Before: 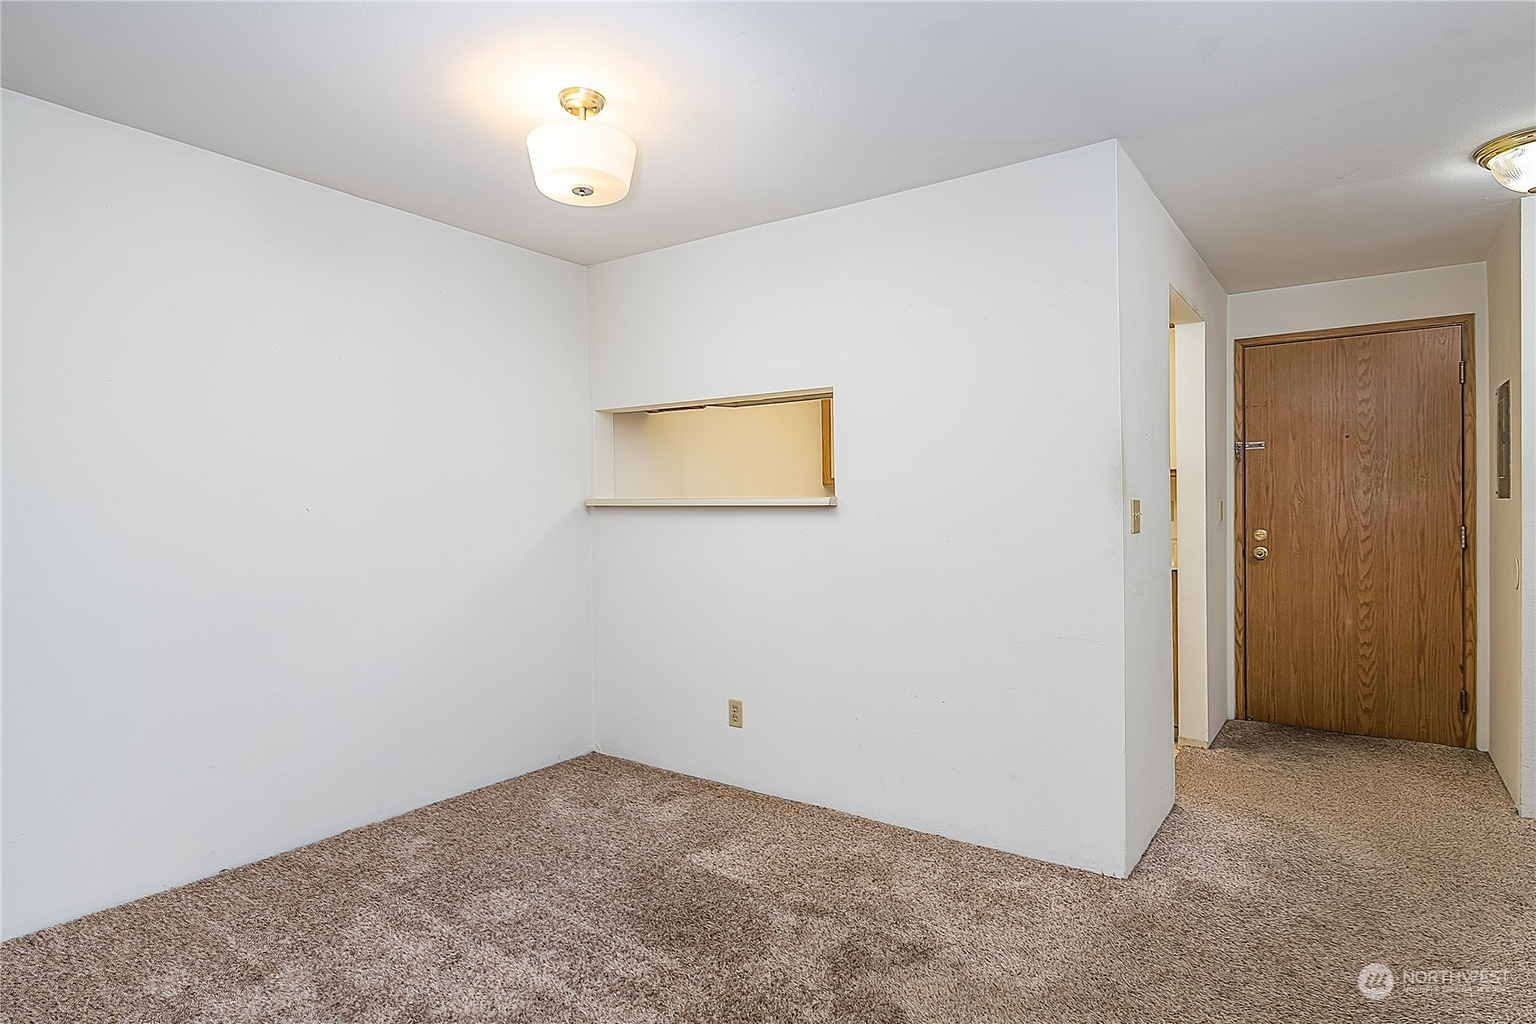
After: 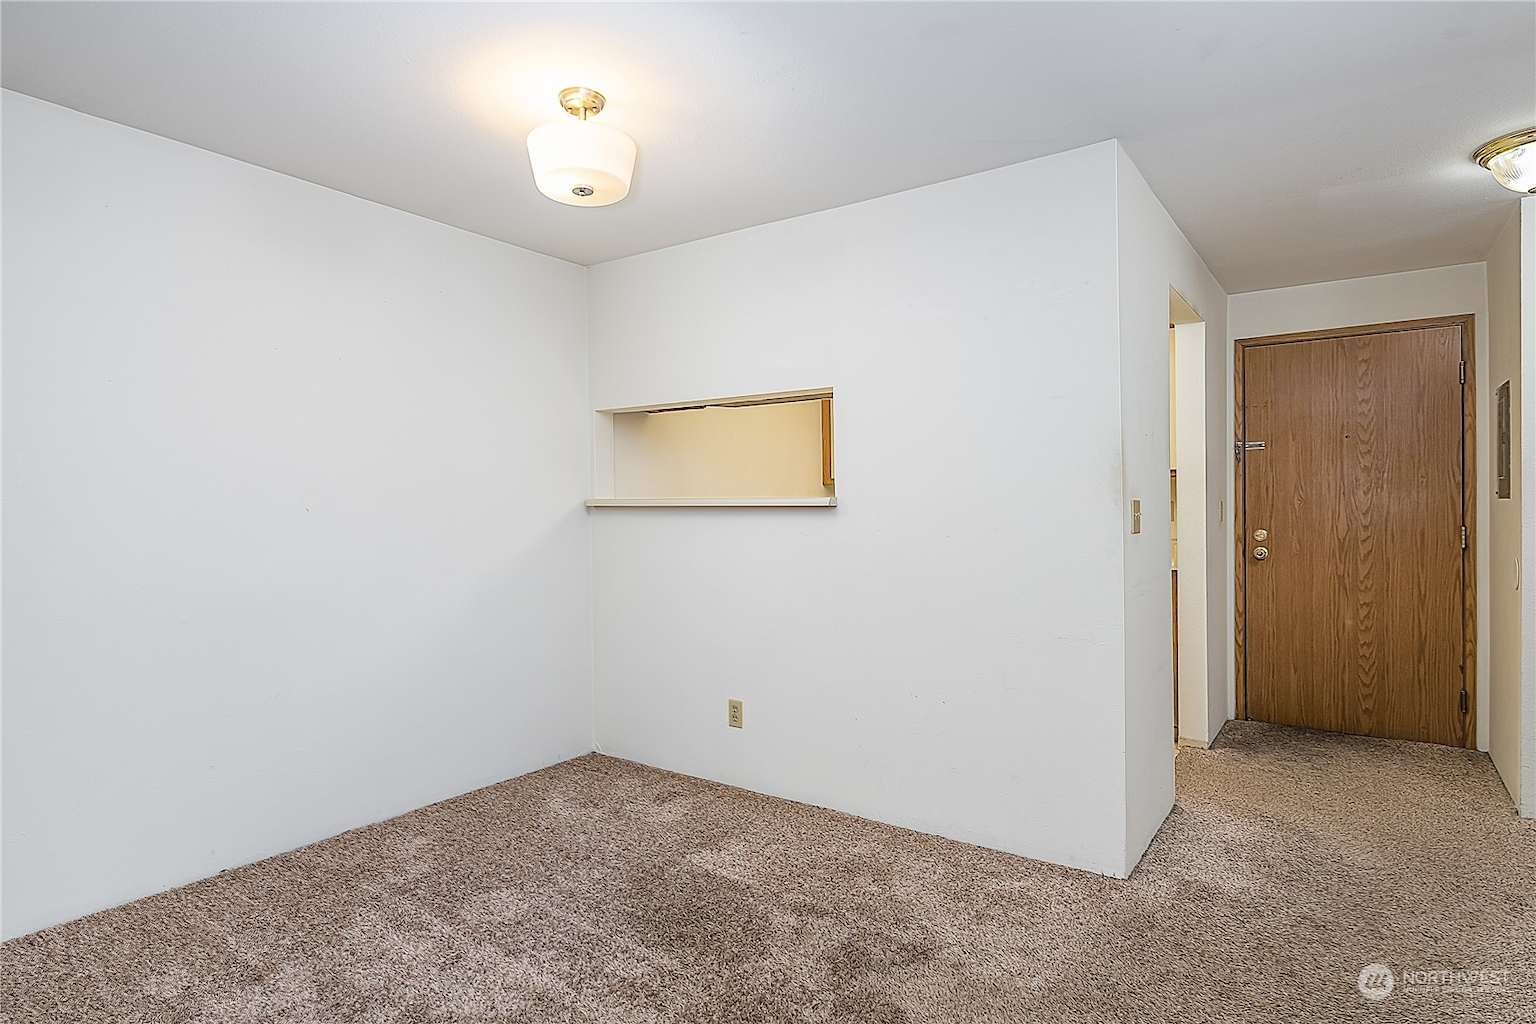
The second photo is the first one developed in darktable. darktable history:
contrast brightness saturation: saturation -0.065
